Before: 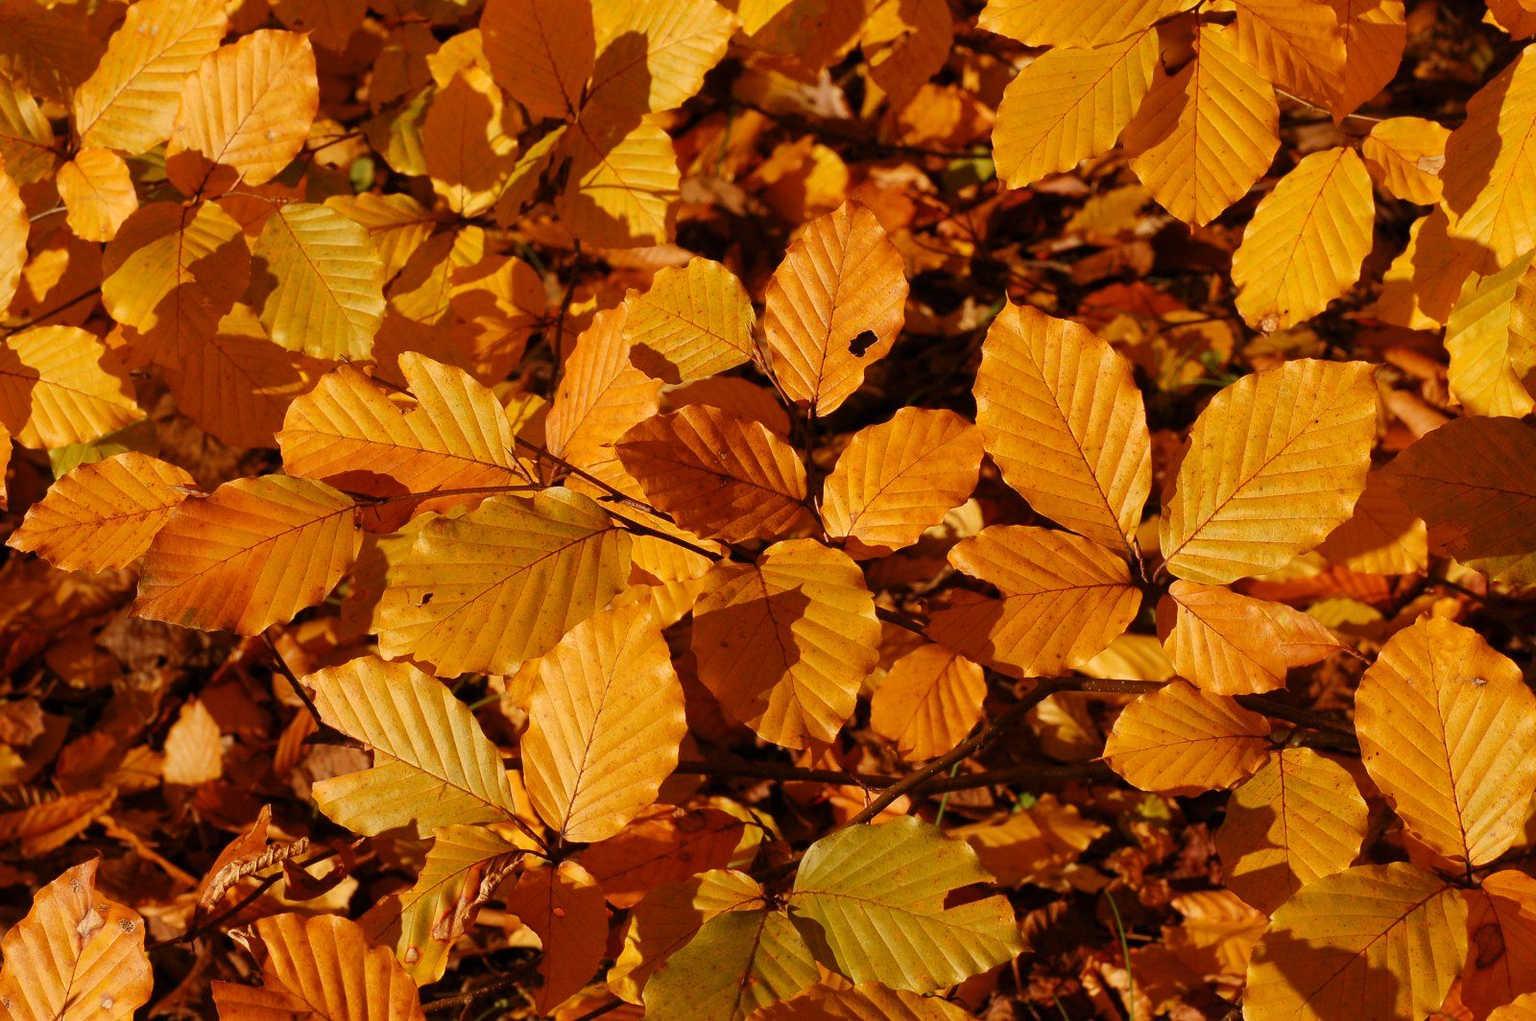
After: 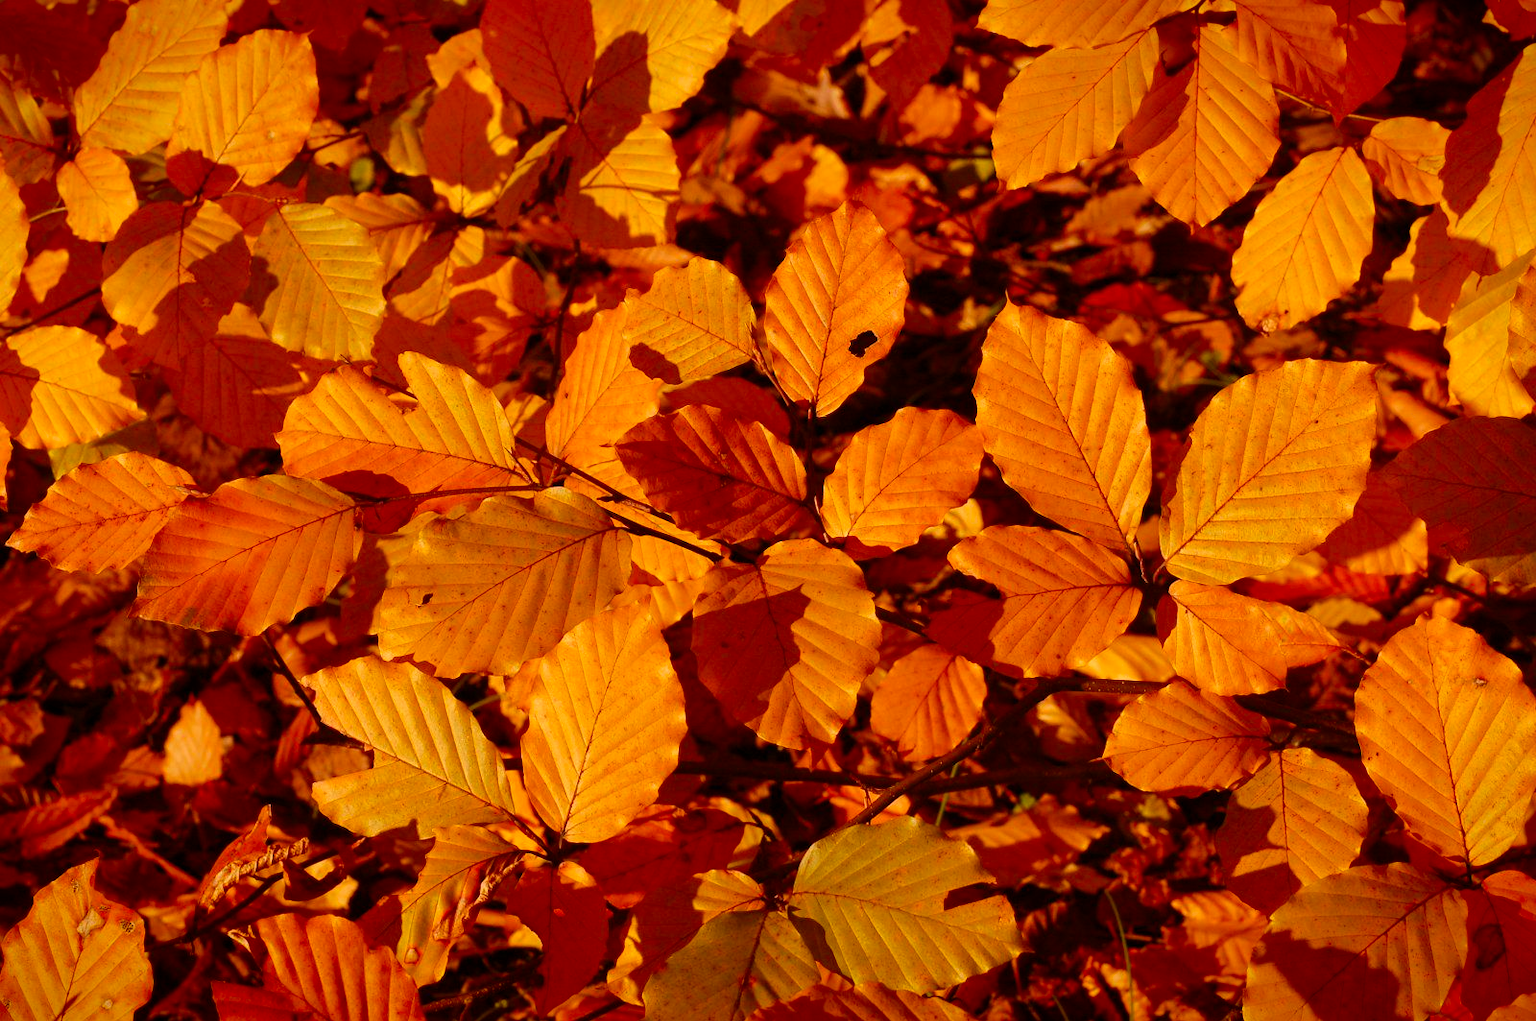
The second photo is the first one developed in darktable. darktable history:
white balance: red 1.045, blue 0.932
color correction: saturation 1.1
vignetting: fall-off start 98.29%, fall-off radius 100%, brightness -1, saturation 0.5, width/height ratio 1.428
rgb levels: mode RGB, independent channels, levels [[0, 0.5, 1], [0, 0.521, 1], [0, 0.536, 1]]
